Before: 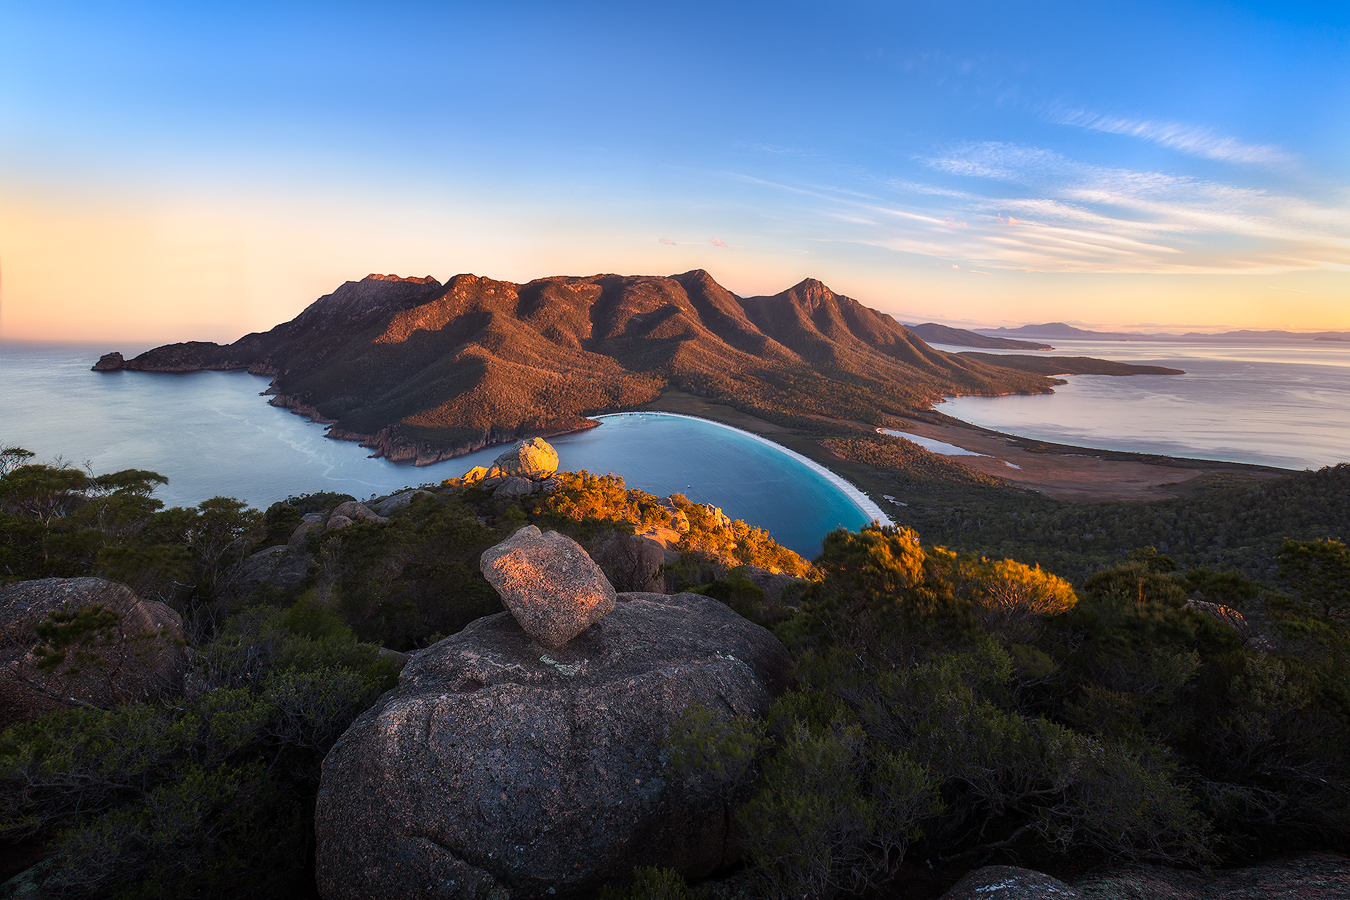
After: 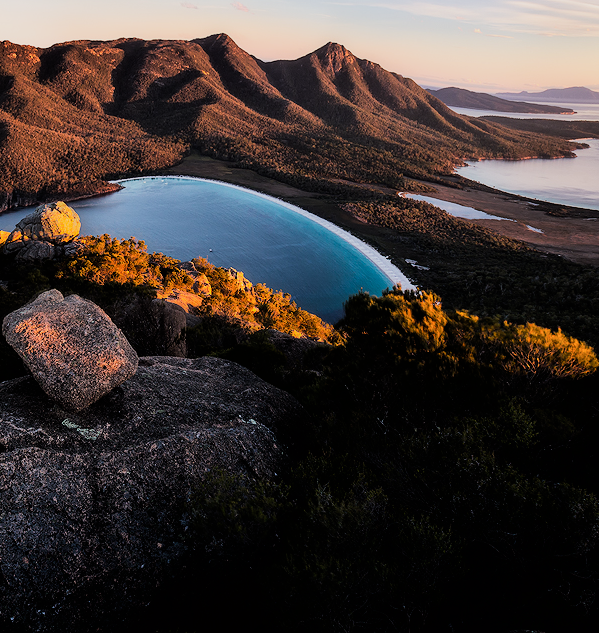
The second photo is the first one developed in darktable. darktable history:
crop: left 35.432%, top 26.233%, right 20.145%, bottom 3.432%
filmic rgb: black relative exposure -5 EV, hardness 2.88, contrast 1.4, highlights saturation mix -30%
